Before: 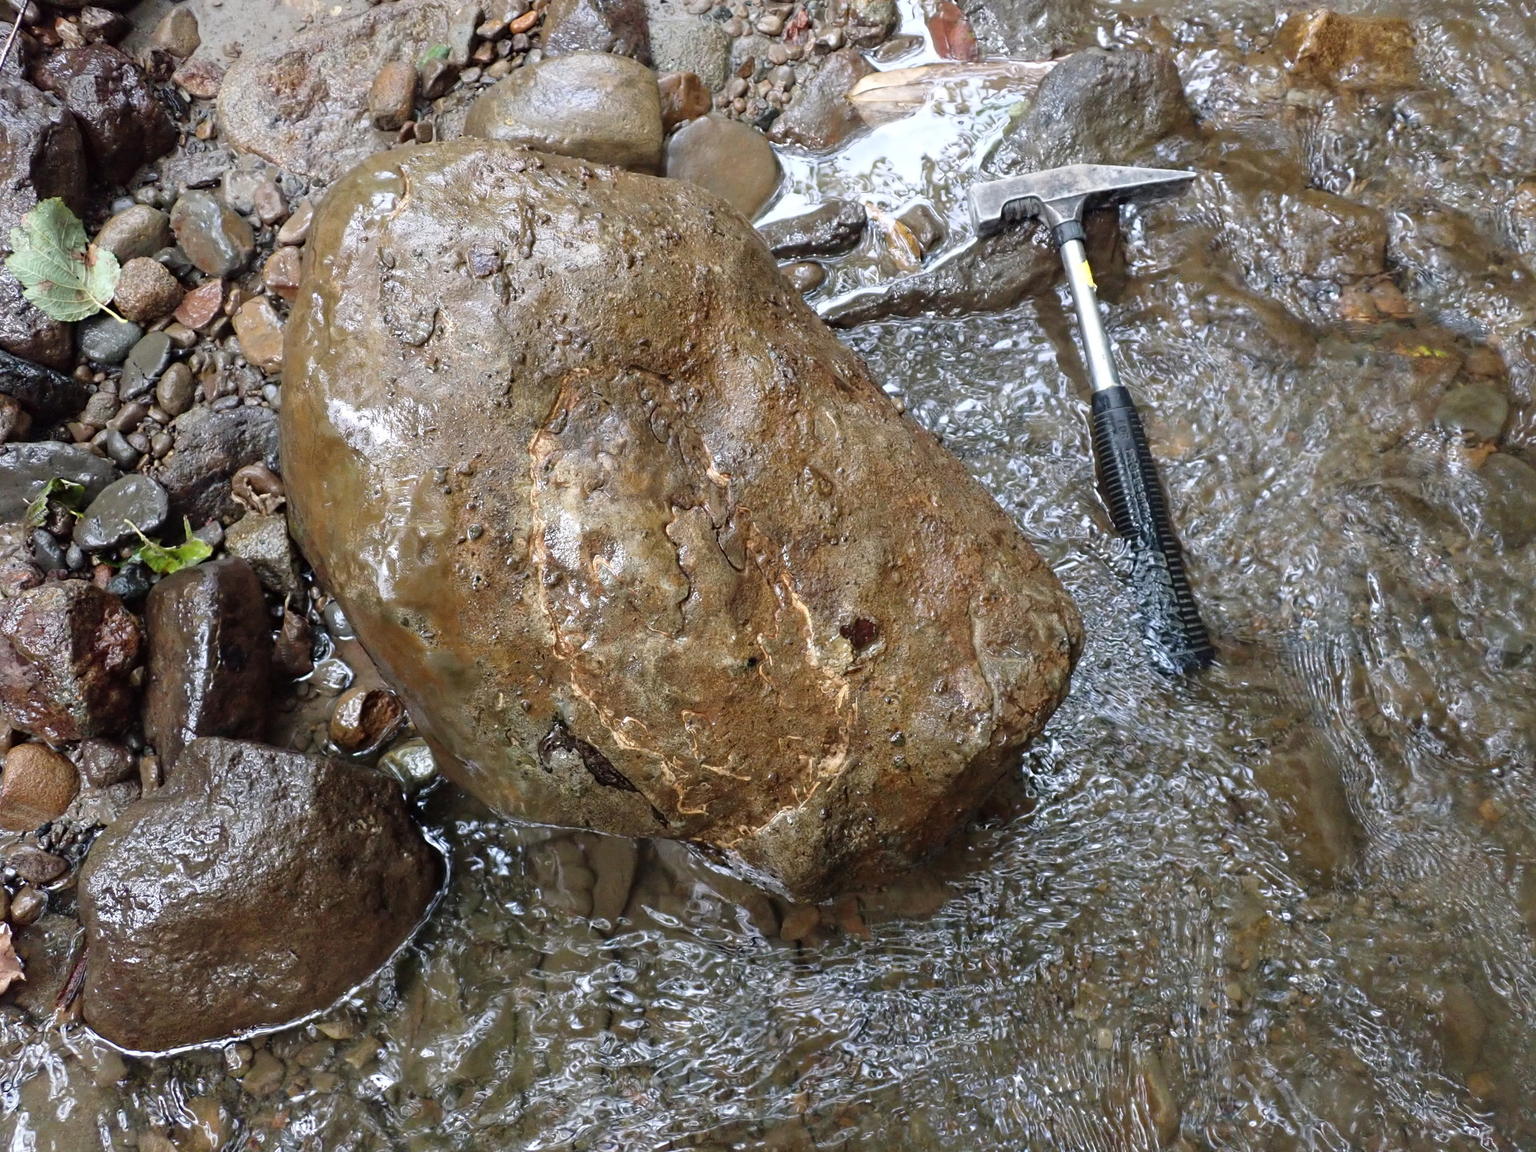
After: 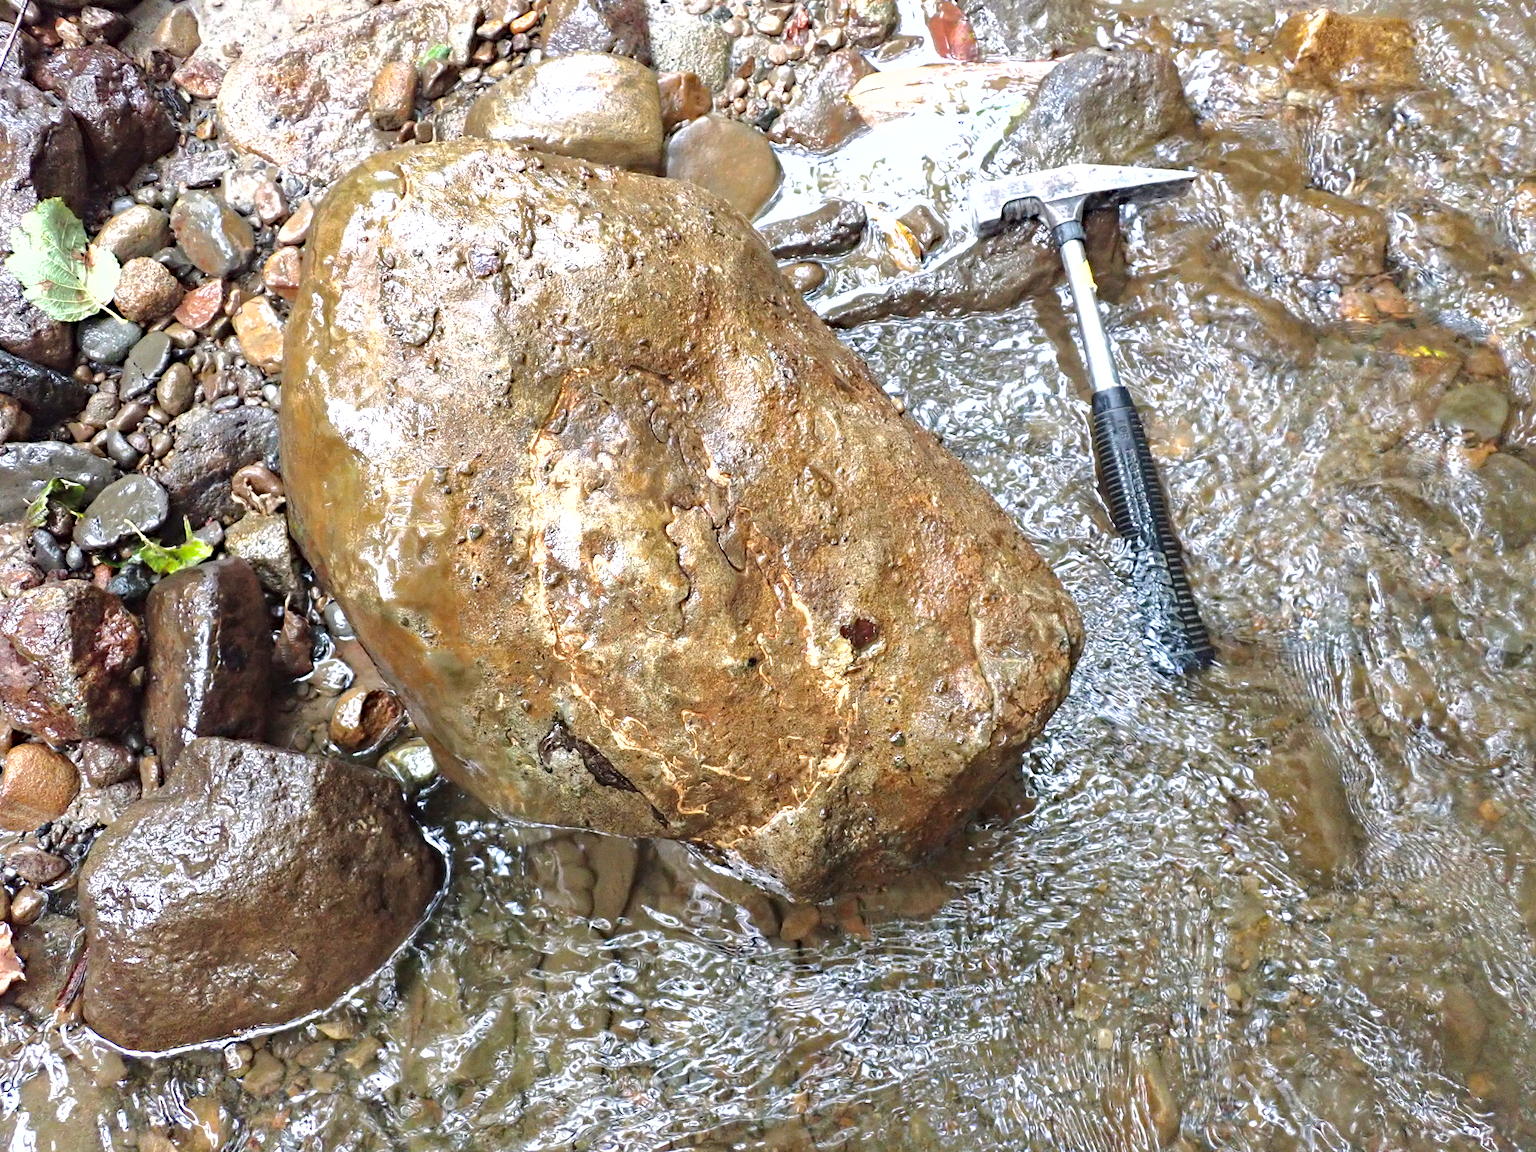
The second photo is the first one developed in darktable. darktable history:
haze removal: compatibility mode true, adaptive false
exposure: black level correction 0, exposure 1.2 EV, compensate highlight preservation false
shadows and highlights: shadows 30.11
